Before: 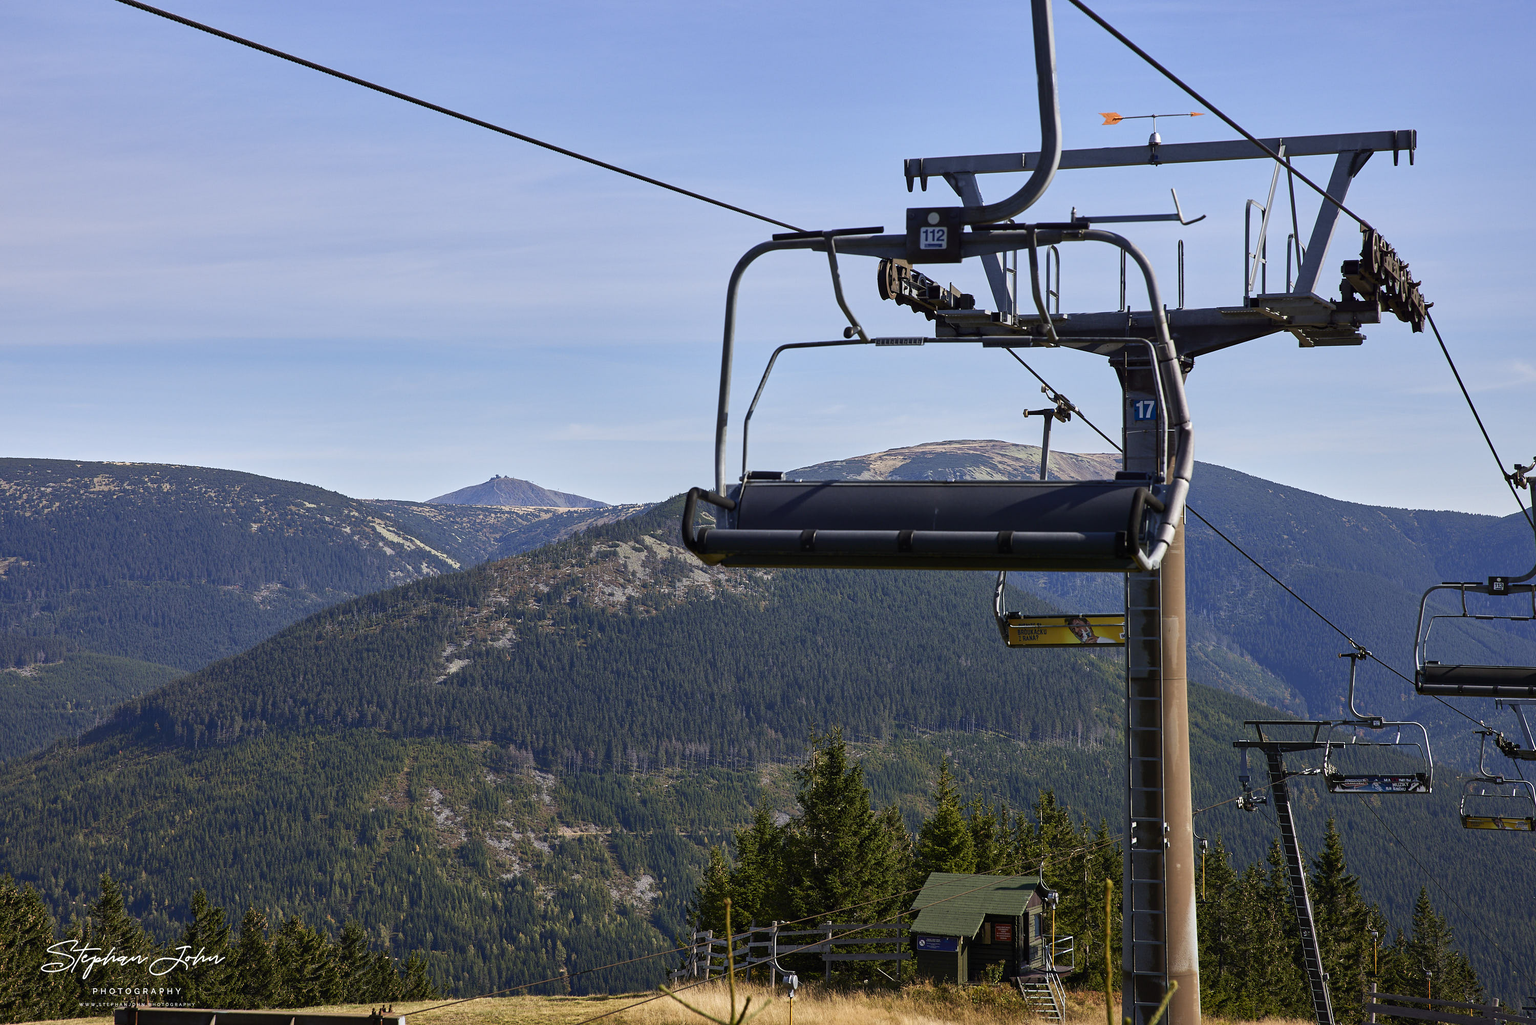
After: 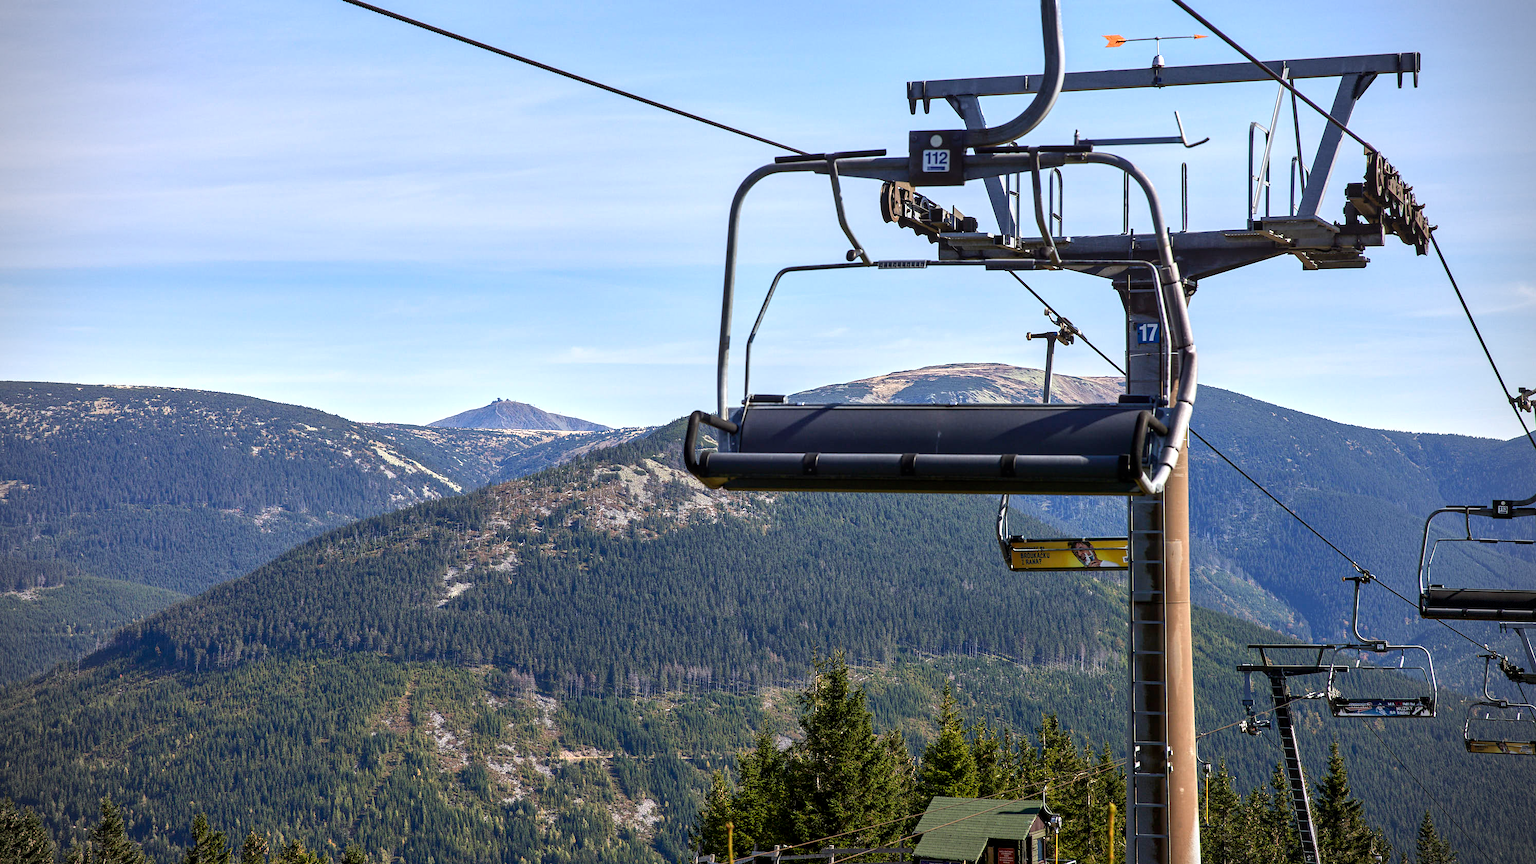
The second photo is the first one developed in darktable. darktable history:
exposure: exposure 0.6 EV, compensate highlight preservation false
vignetting: dithering 8-bit output, unbound false
crop: top 7.625%, bottom 8.027%
local contrast: on, module defaults
